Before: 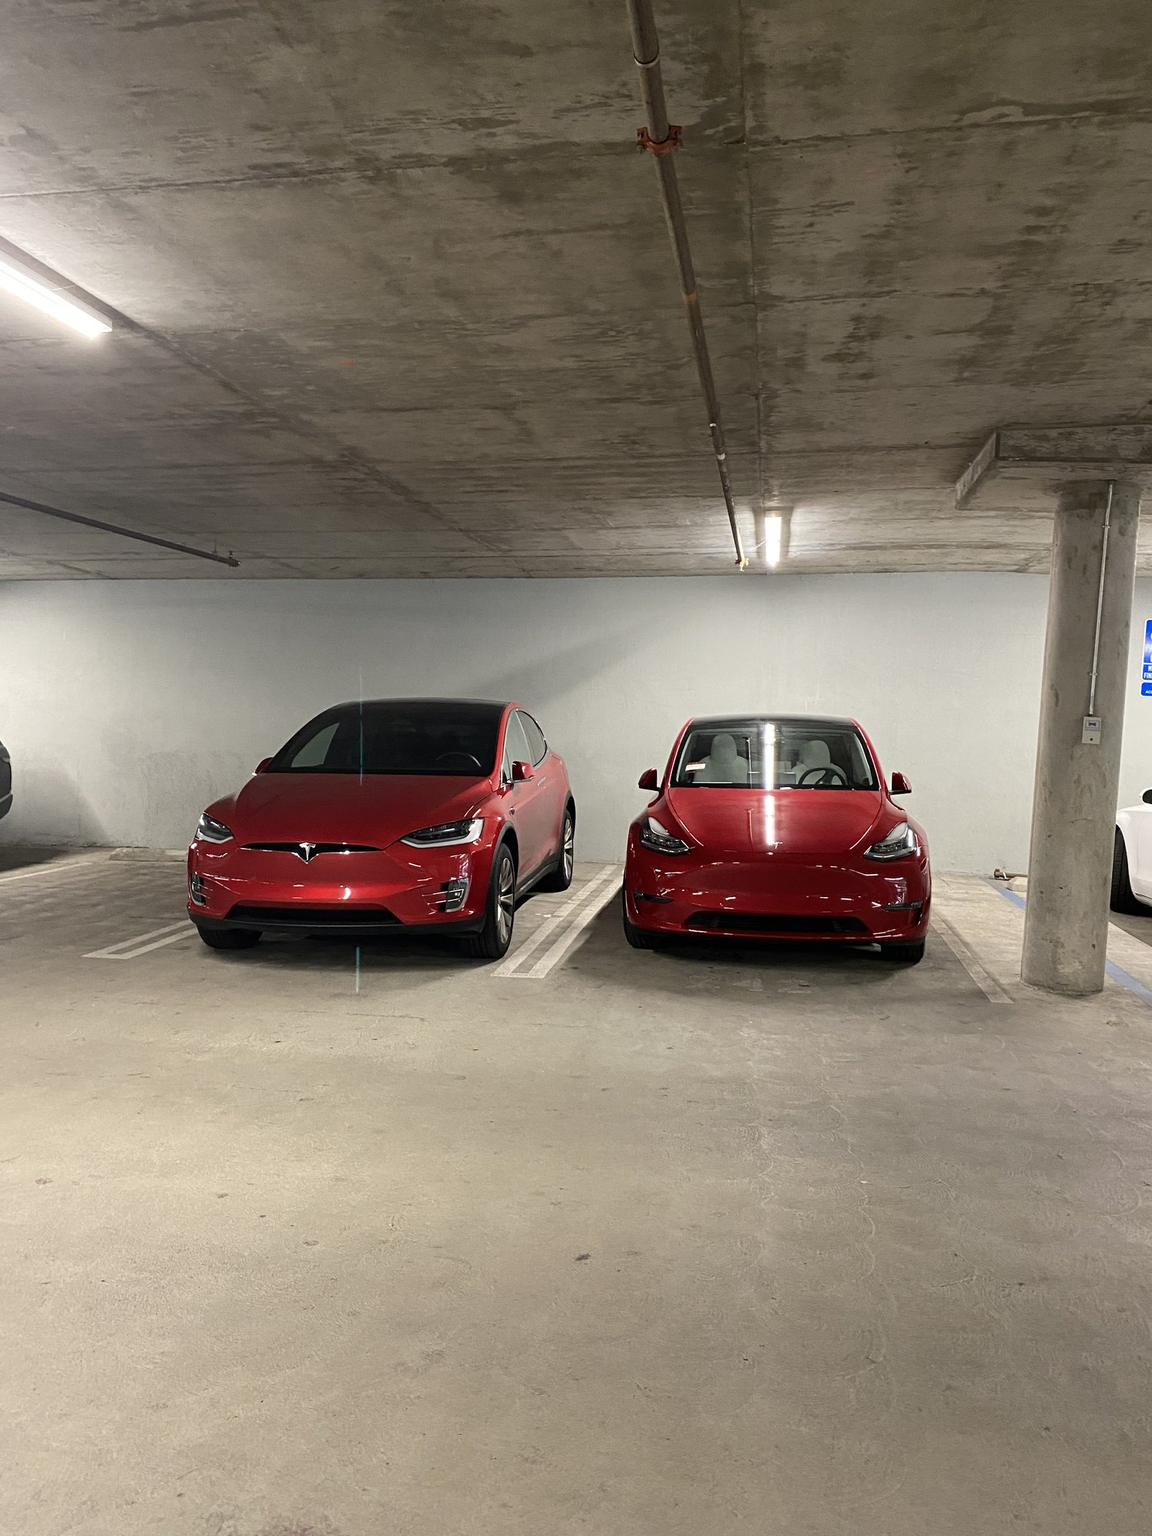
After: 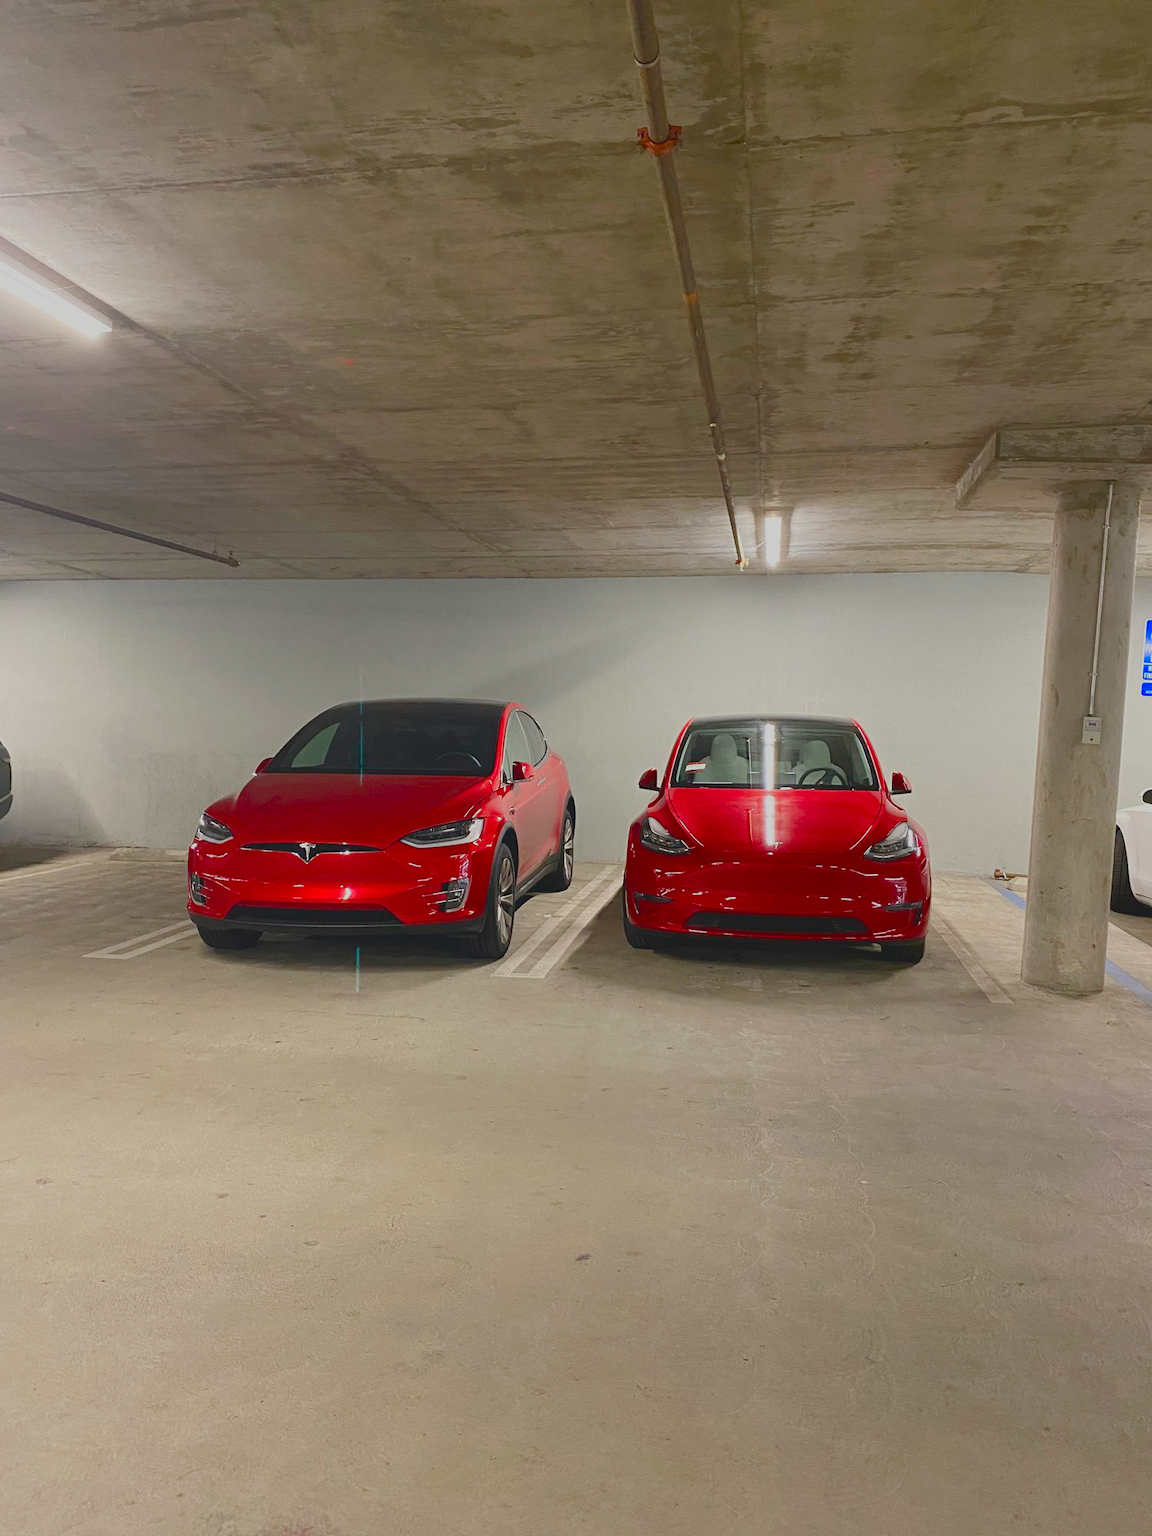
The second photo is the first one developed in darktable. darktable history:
color balance rgb: linear chroma grading › global chroma 5.229%, perceptual saturation grading › global saturation 27.617%, perceptual saturation grading › highlights -25.32%, perceptual saturation grading › shadows 24.549%, contrast -29.544%
exposure: black level correction -0.004, exposure 0.038 EV, compensate highlight preservation false
